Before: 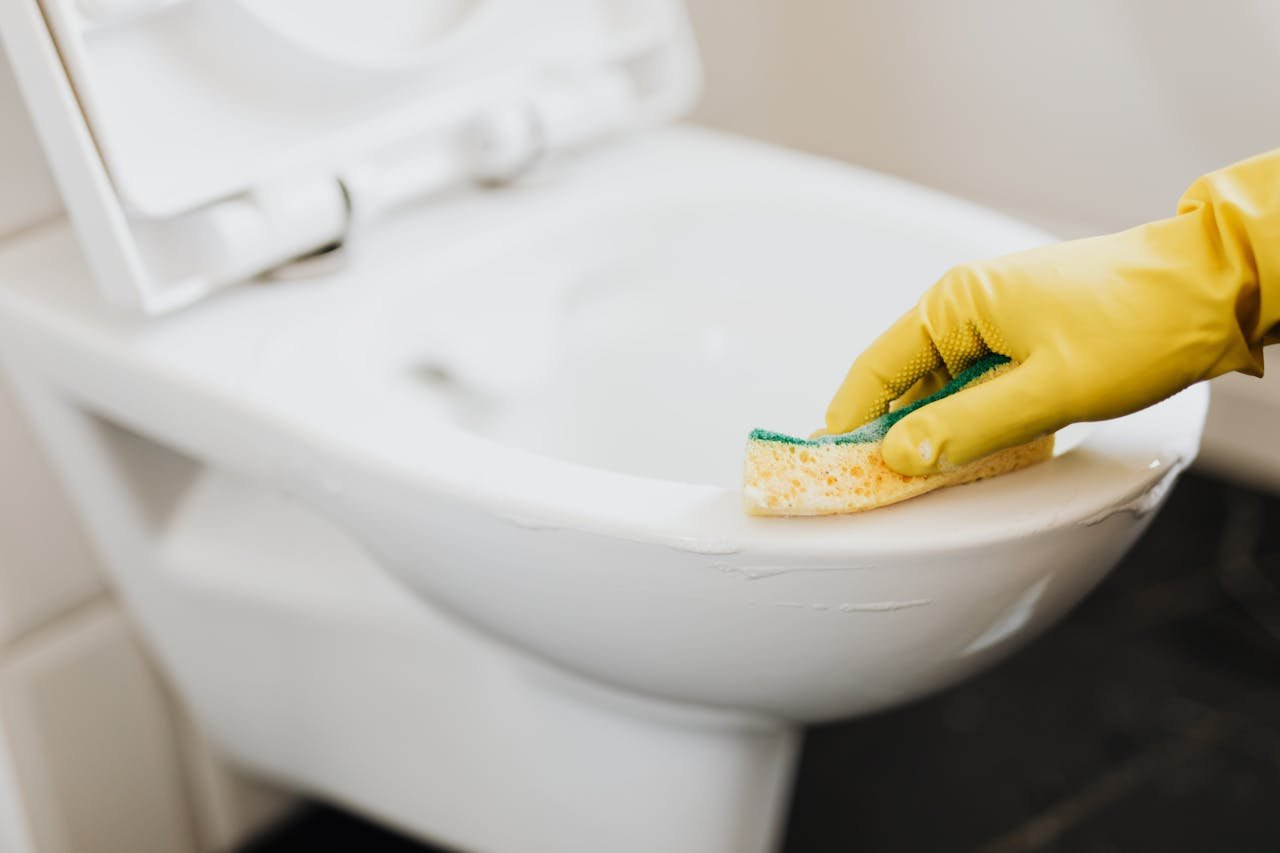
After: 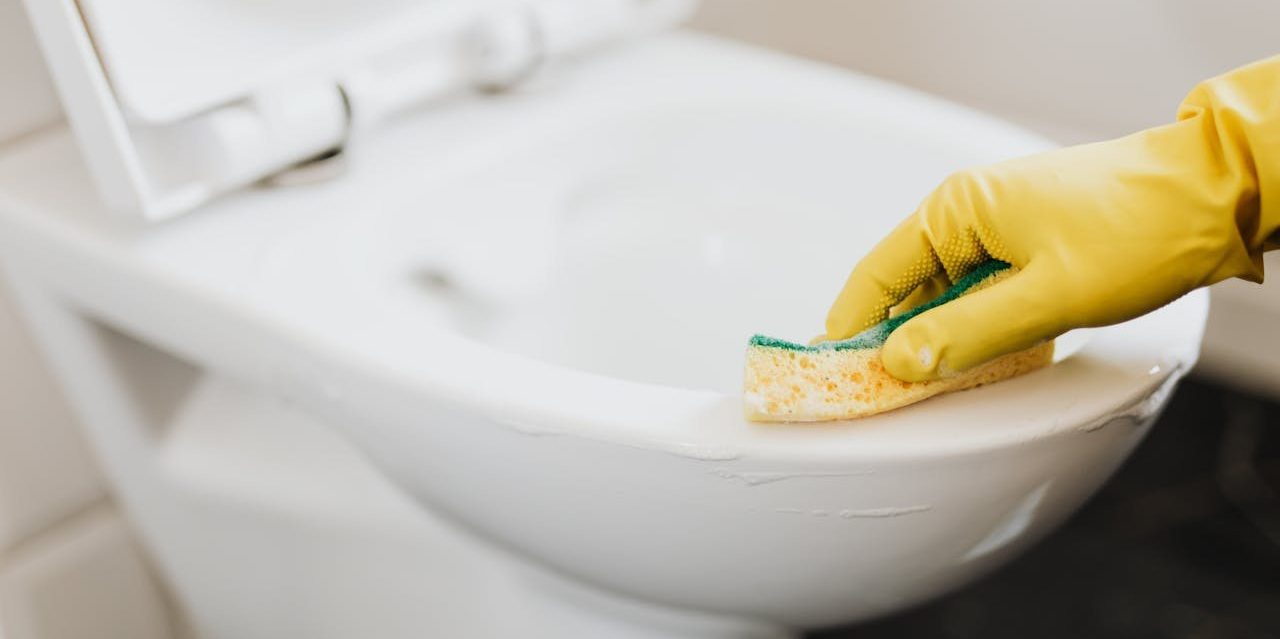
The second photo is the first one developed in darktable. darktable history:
crop: top 11.052%, bottom 13.96%
